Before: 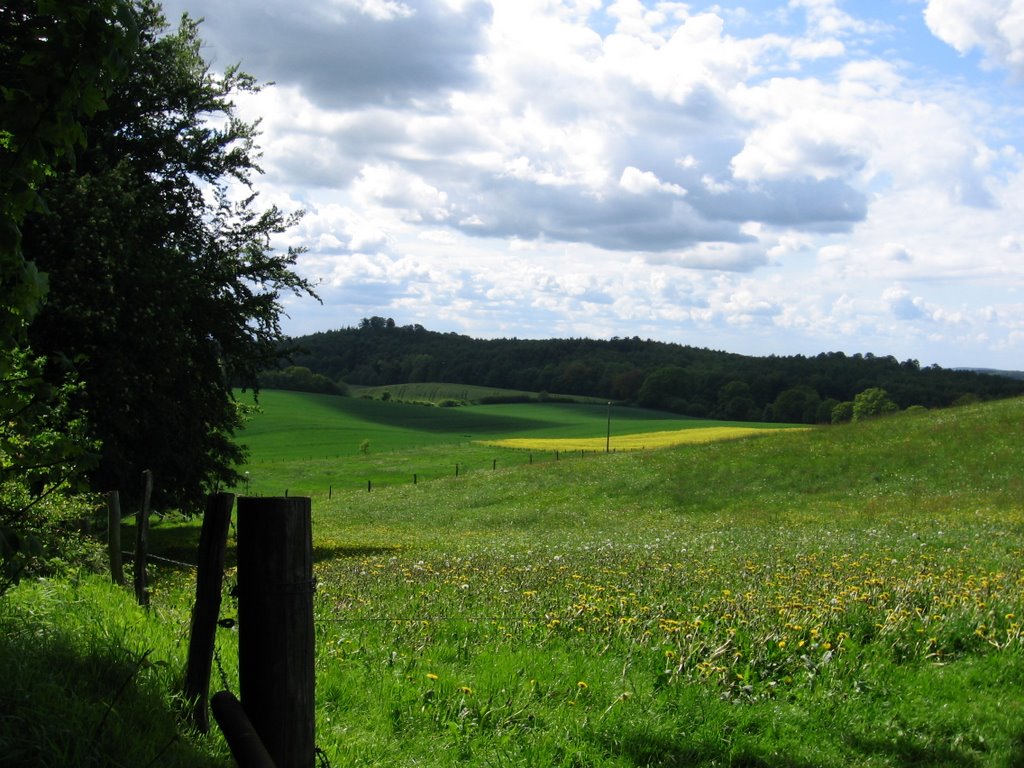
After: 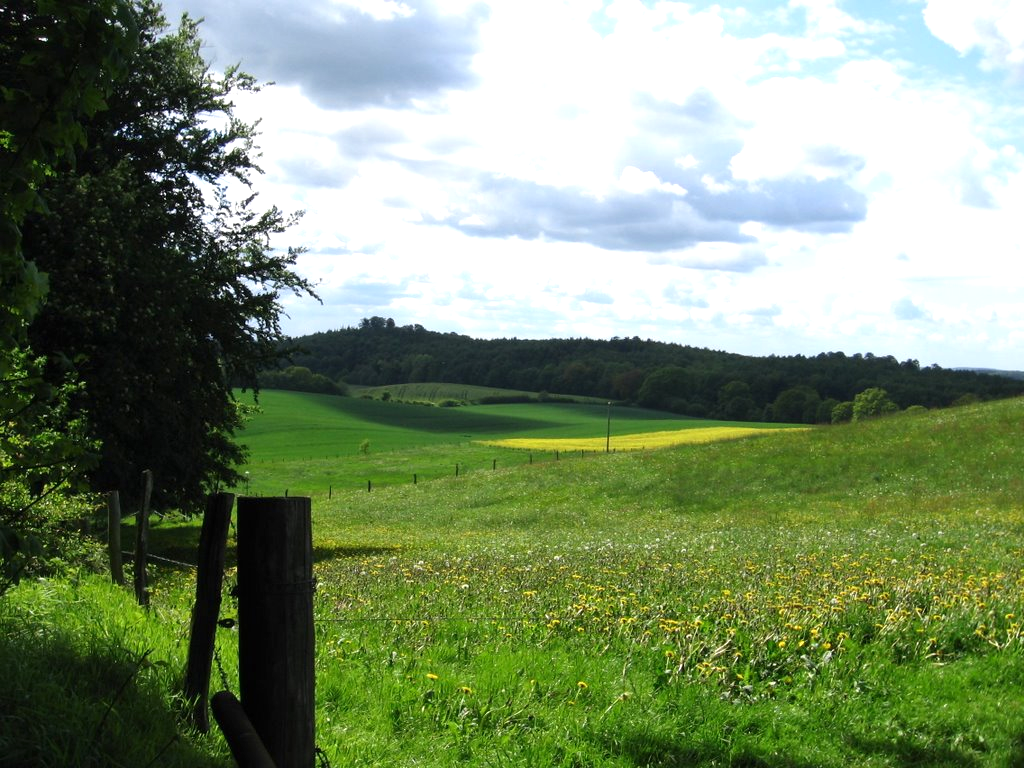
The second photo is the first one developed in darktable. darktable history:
tone equalizer: on, module defaults
exposure: black level correction 0, exposure 0.5 EV, compensate highlight preservation false
